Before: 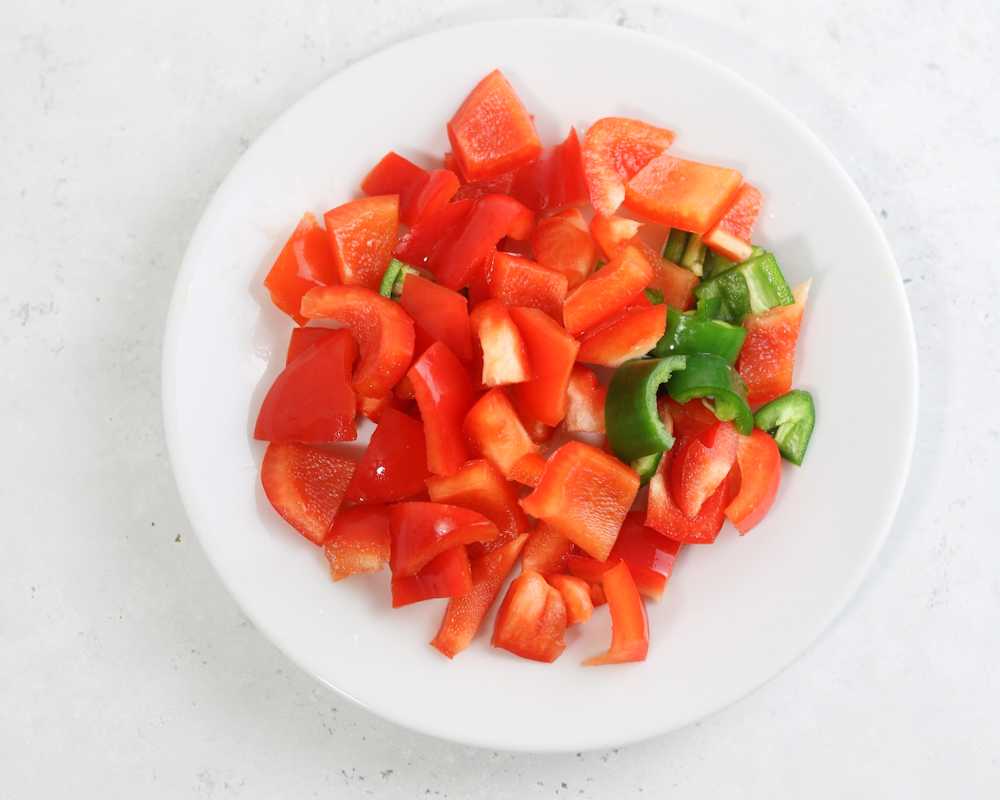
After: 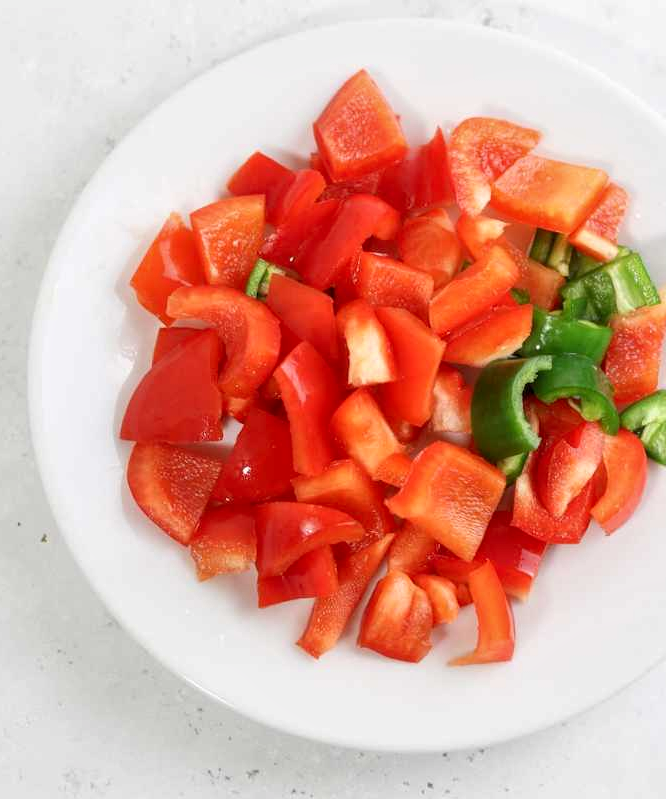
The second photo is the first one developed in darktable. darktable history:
crop and rotate: left 13.409%, right 19.924%
local contrast: on, module defaults
